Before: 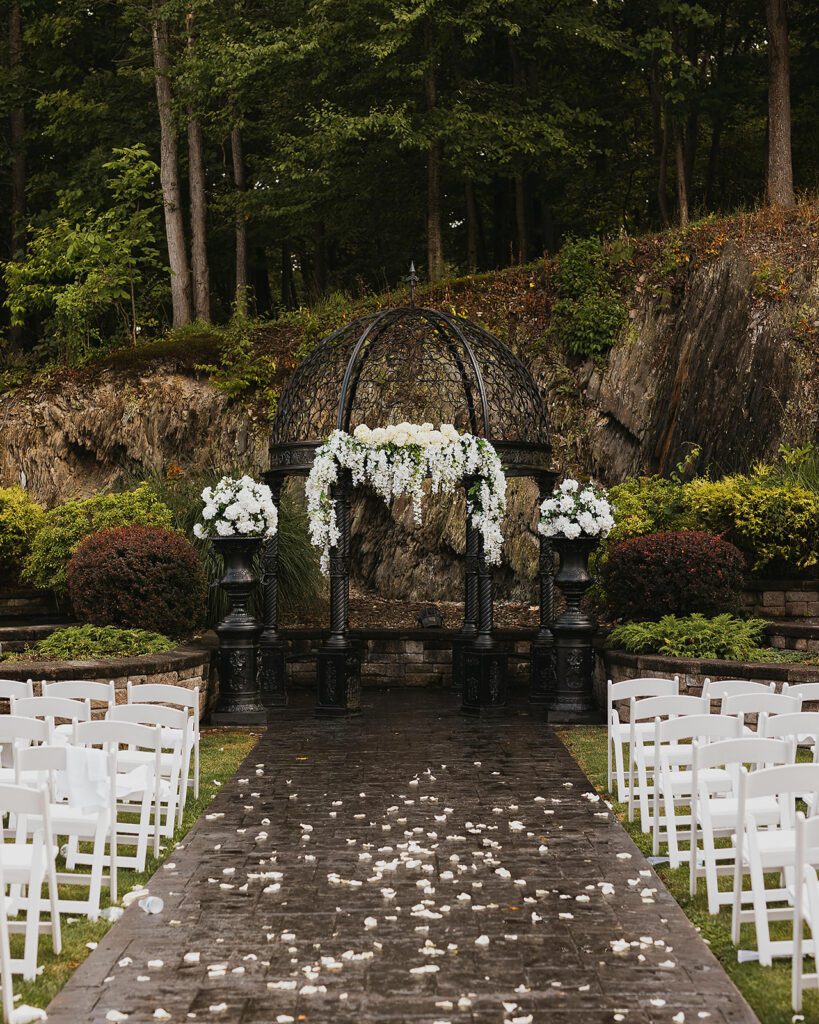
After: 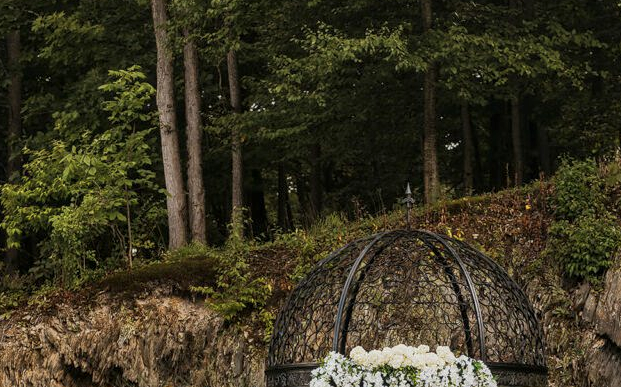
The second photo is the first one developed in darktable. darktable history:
shadows and highlights: shadows 25.25, highlights -24.41
crop: left 0.544%, top 7.633%, right 23.576%, bottom 54.493%
local contrast: on, module defaults
